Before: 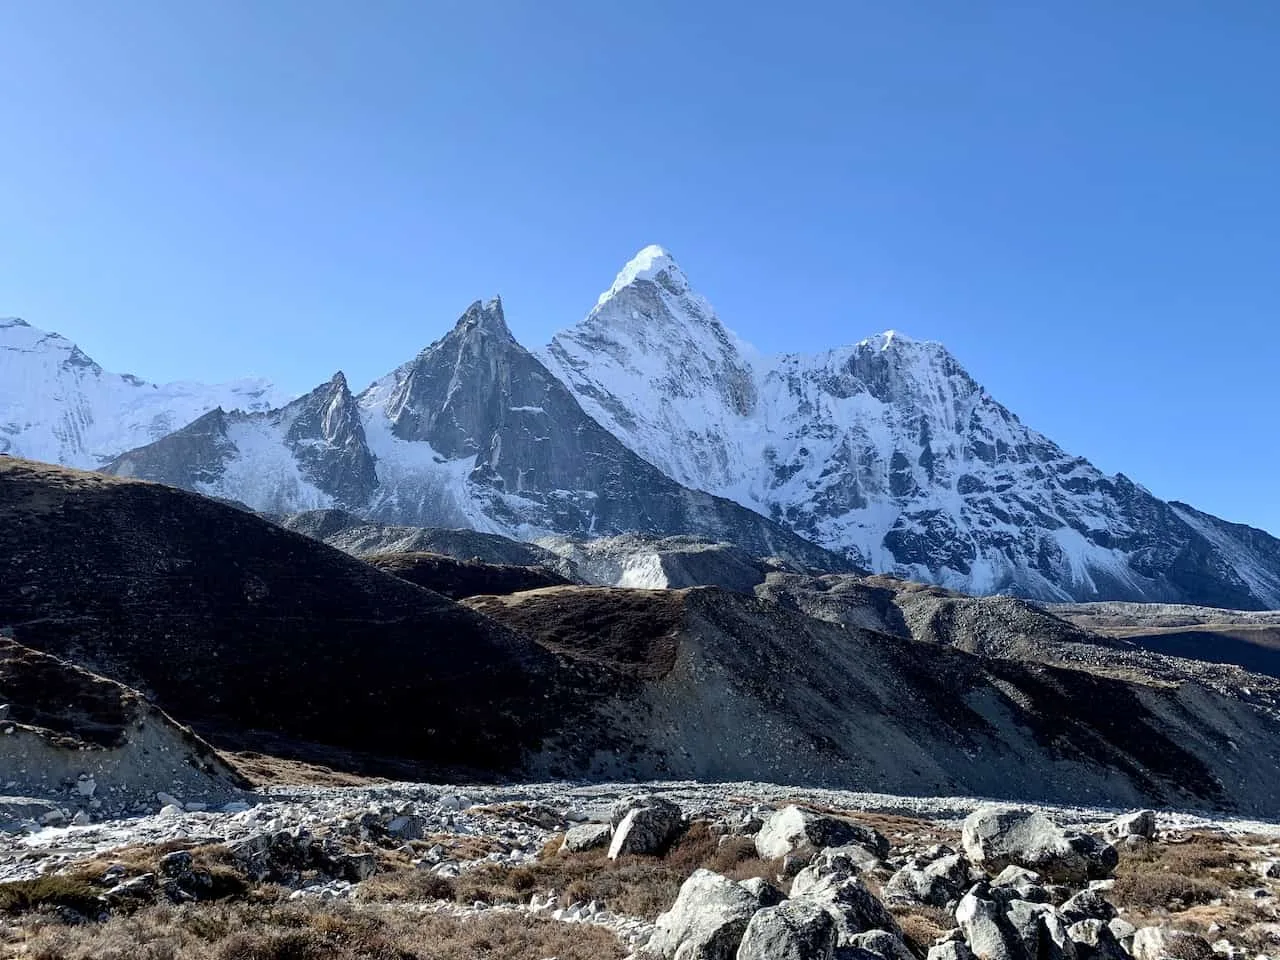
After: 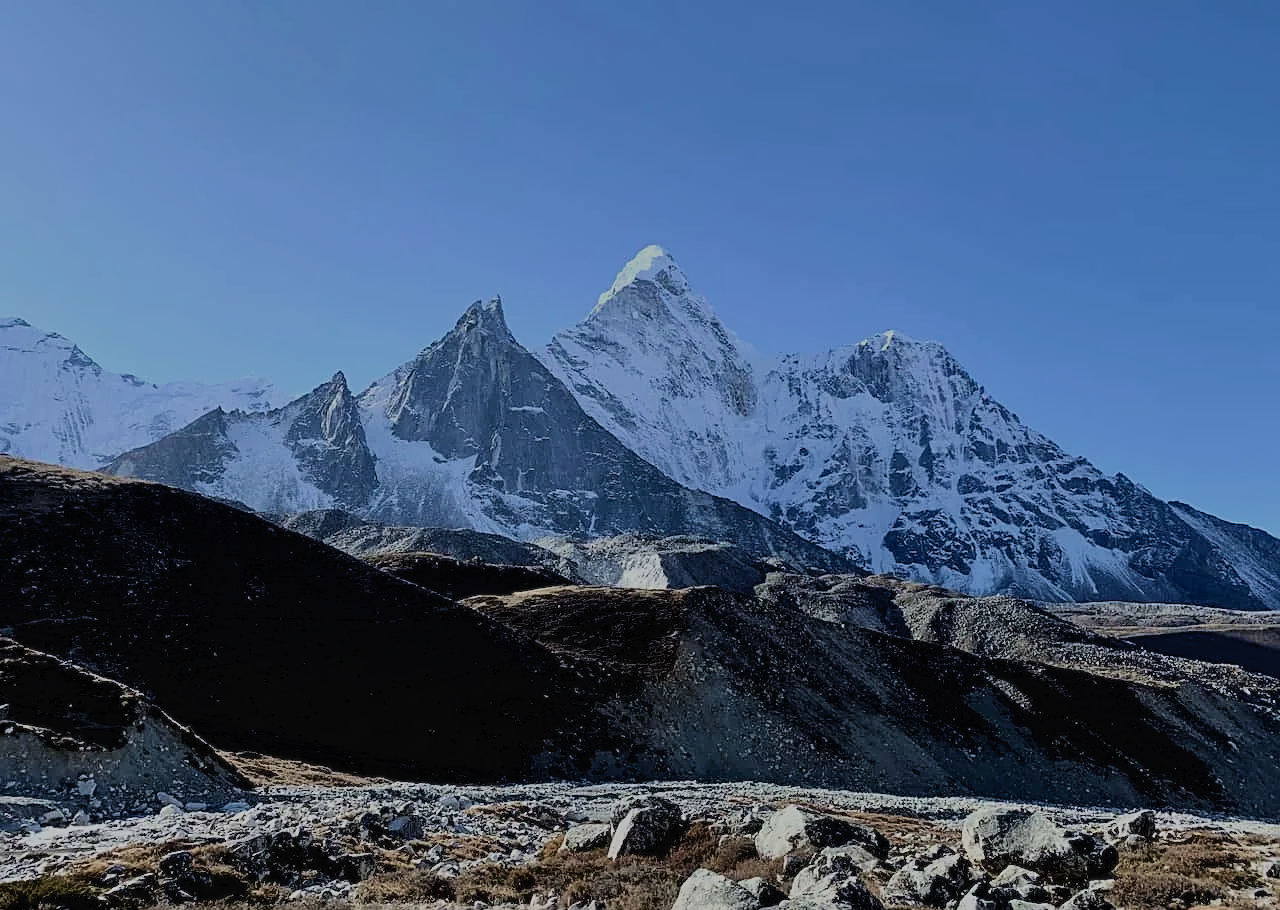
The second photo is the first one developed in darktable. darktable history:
shadows and highlights: shadows 29.65, highlights -30.33, low approximation 0.01, soften with gaussian
crop and rotate: top 0.004%, bottom 5.138%
sharpen: on, module defaults
exposure: black level correction 0.009, exposure -0.659 EV, compensate highlight preservation false
filmic rgb: black relative exposure -7.36 EV, white relative exposure 5.06 EV, hardness 3.22, color science v5 (2021), contrast in shadows safe, contrast in highlights safe
velvia: on, module defaults
